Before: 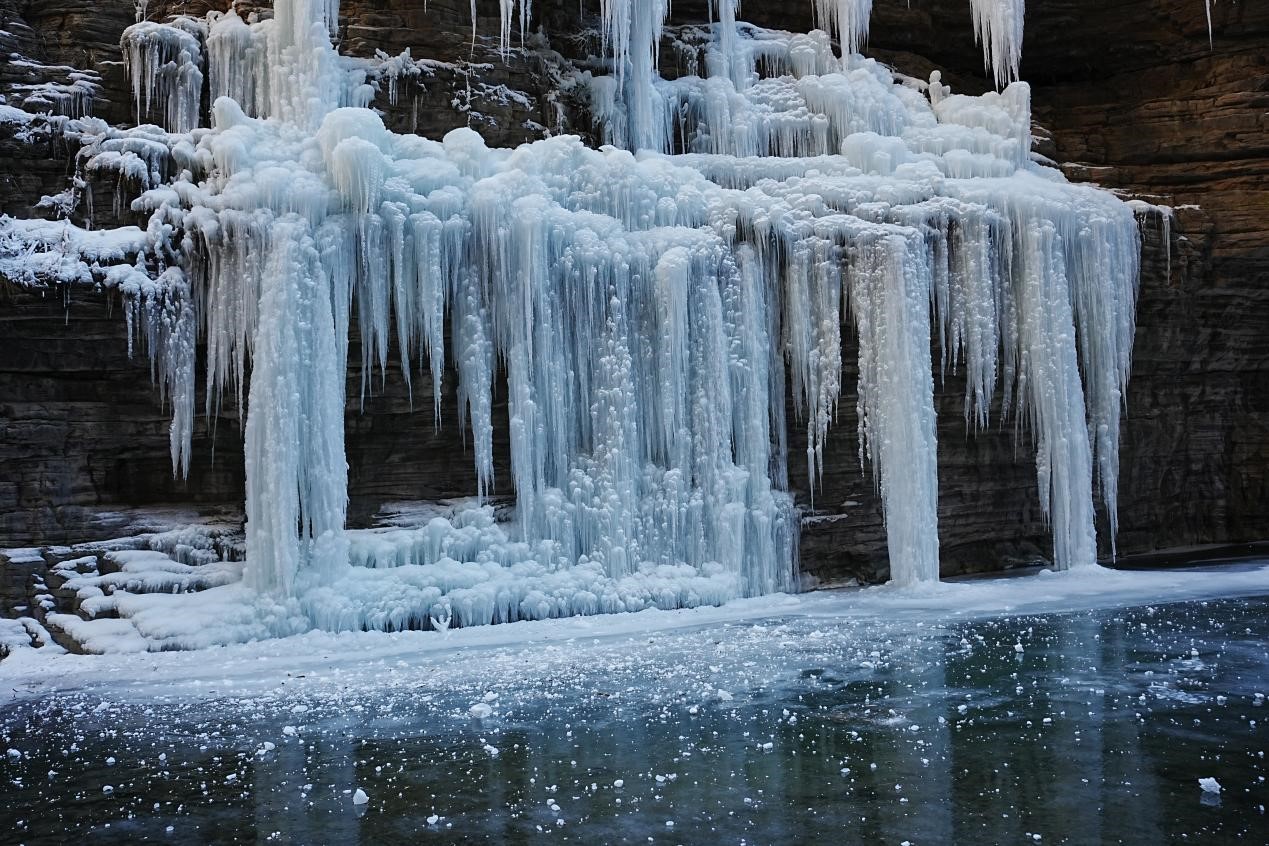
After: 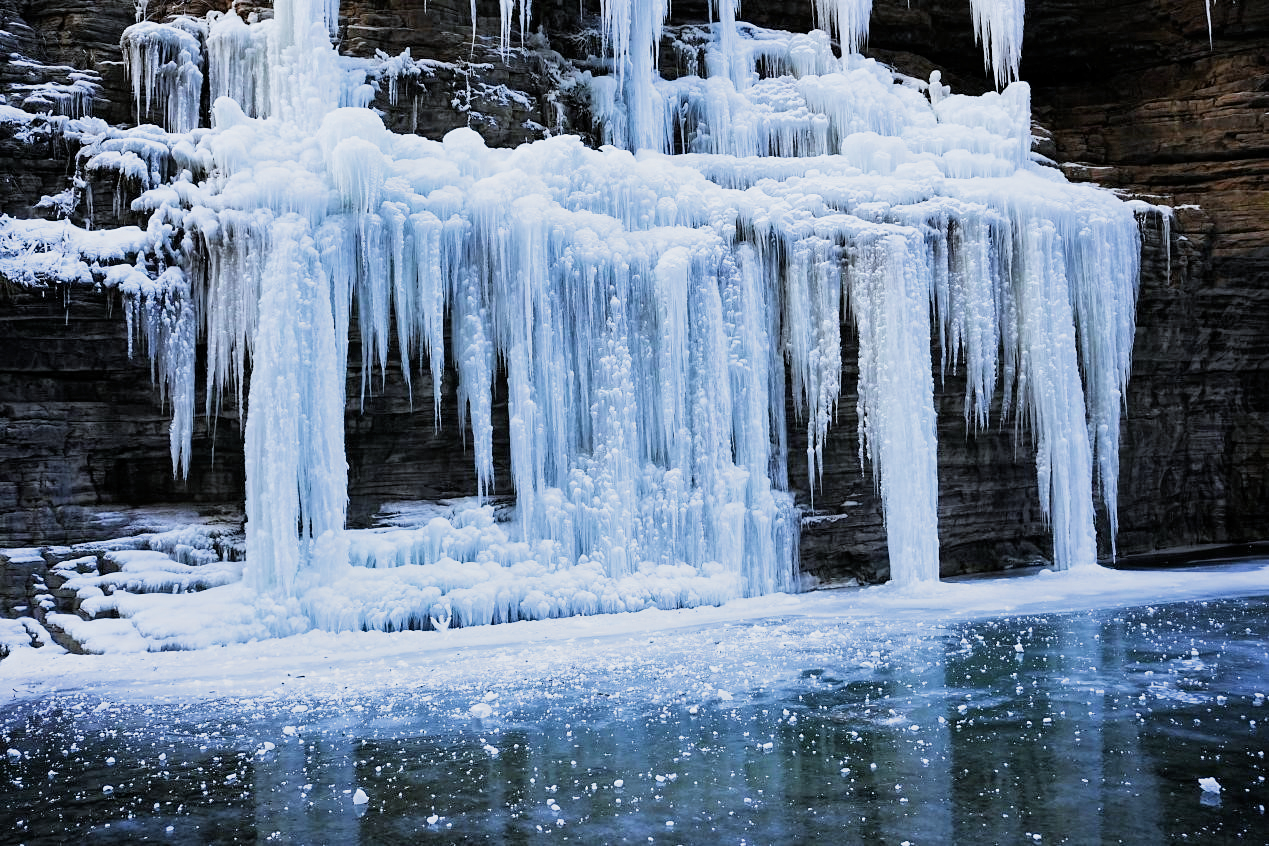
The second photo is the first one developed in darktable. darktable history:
white balance: red 0.924, blue 1.095
filmic rgb: middle gray luminance 9.23%, black relative exposure -10.55 EV, white relative exposure 3.45 EV, threshold 6 EV, target black luminance 0%, hardness 5.98, latitude 59.69%, contrast 1.087, highlights saturation mix 5%, shadows ↔ highlights balance 29.23%, add noise in highlights 0, color science v3 (2019), use custom middle-gray values true, iterations of high-quality reconstruction 0, contrast in highlights soft, enable highlight reconstruction true
